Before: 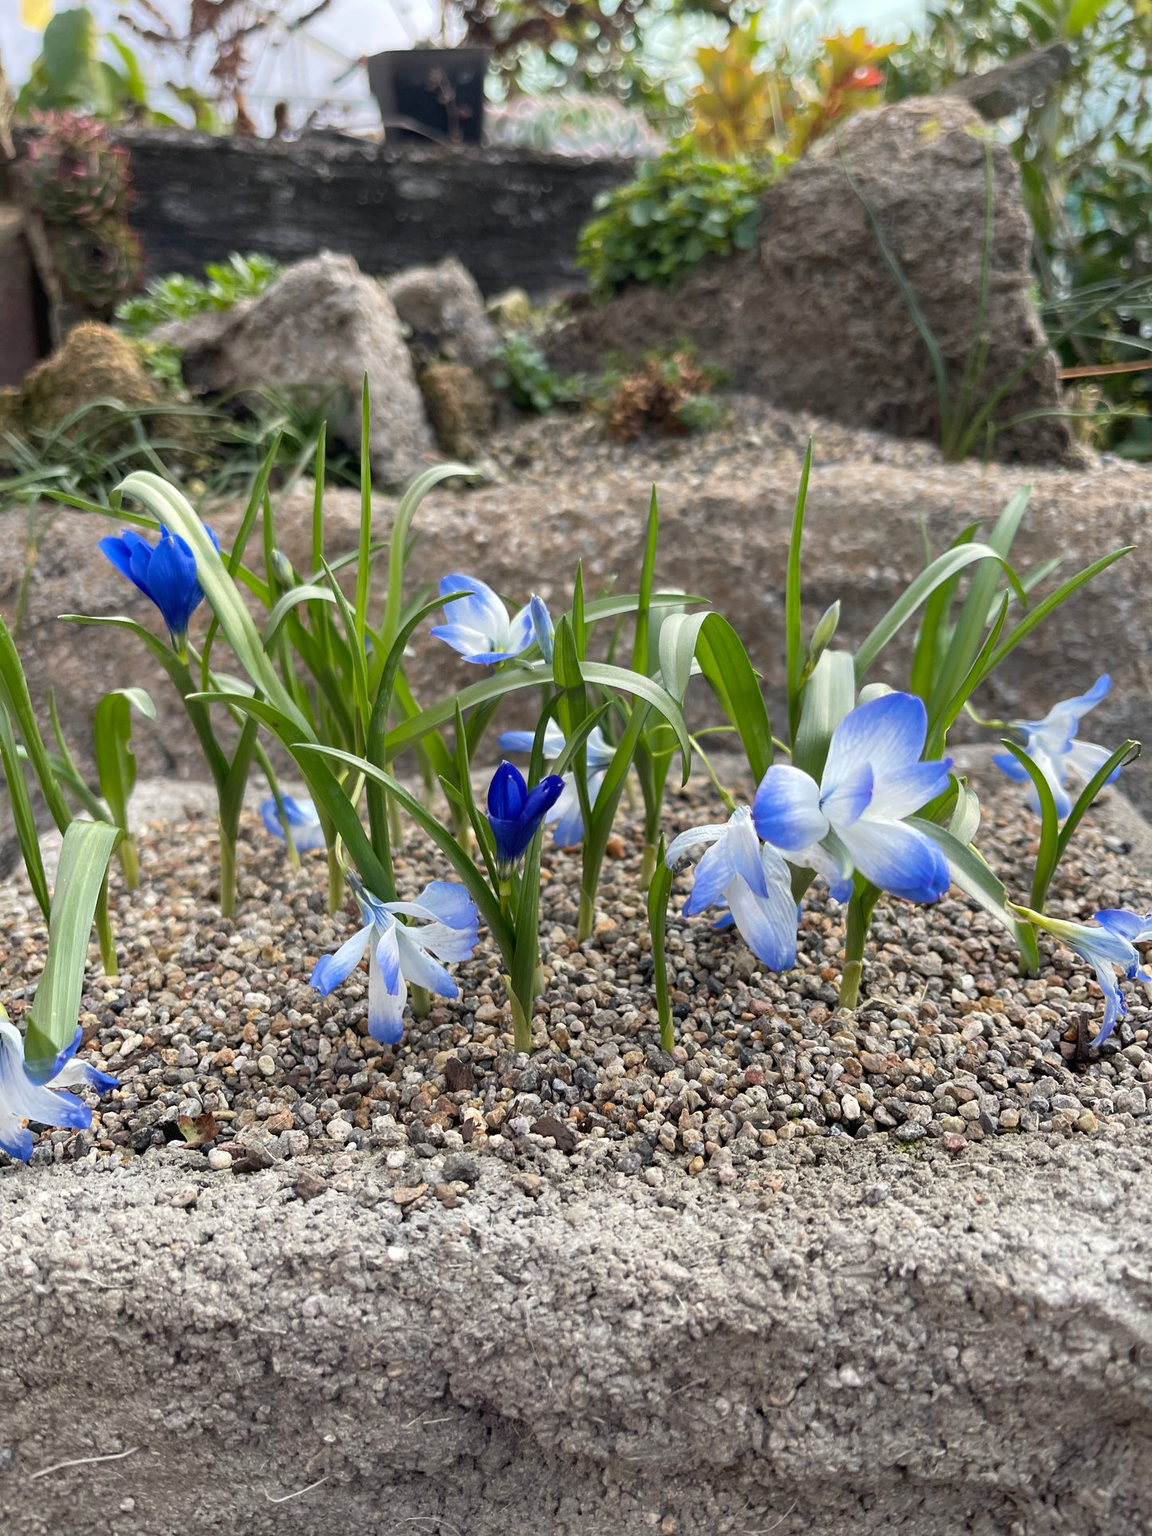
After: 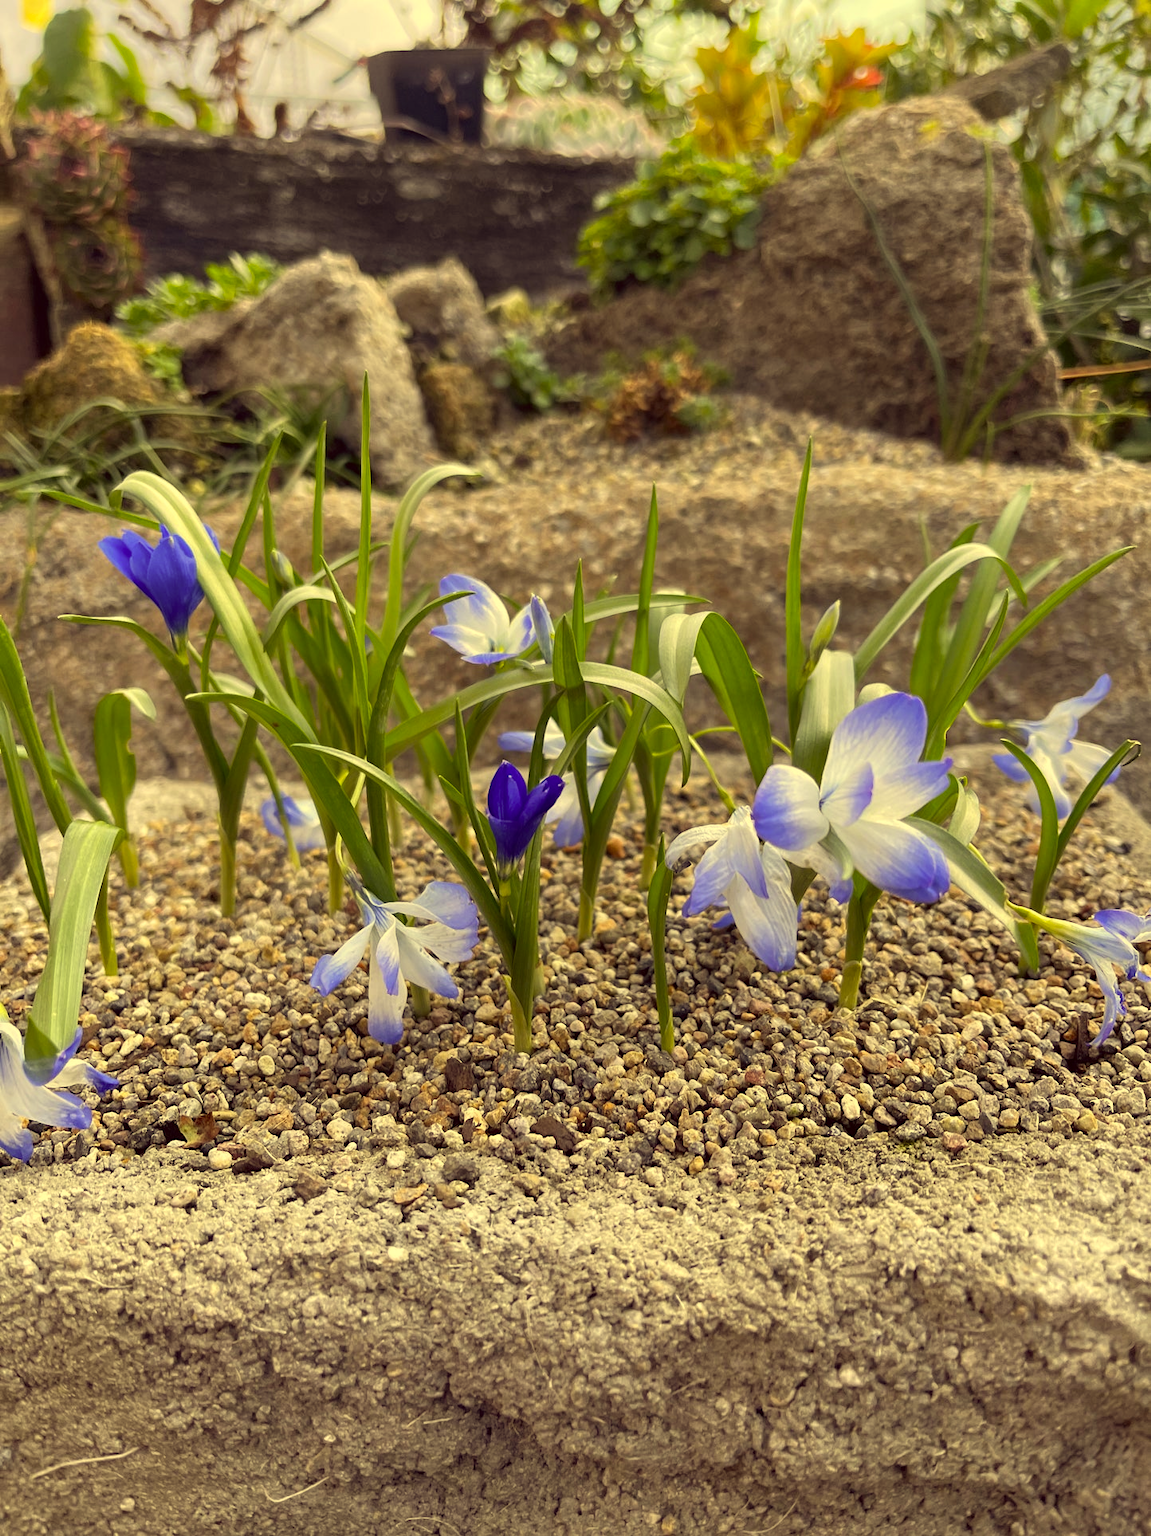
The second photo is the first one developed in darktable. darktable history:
color correction: highlights a* -0.482, highlights b* 40, shadows a* 9.8, shadows b* -0.161
color balance: contrast fulcrum 17.78%
